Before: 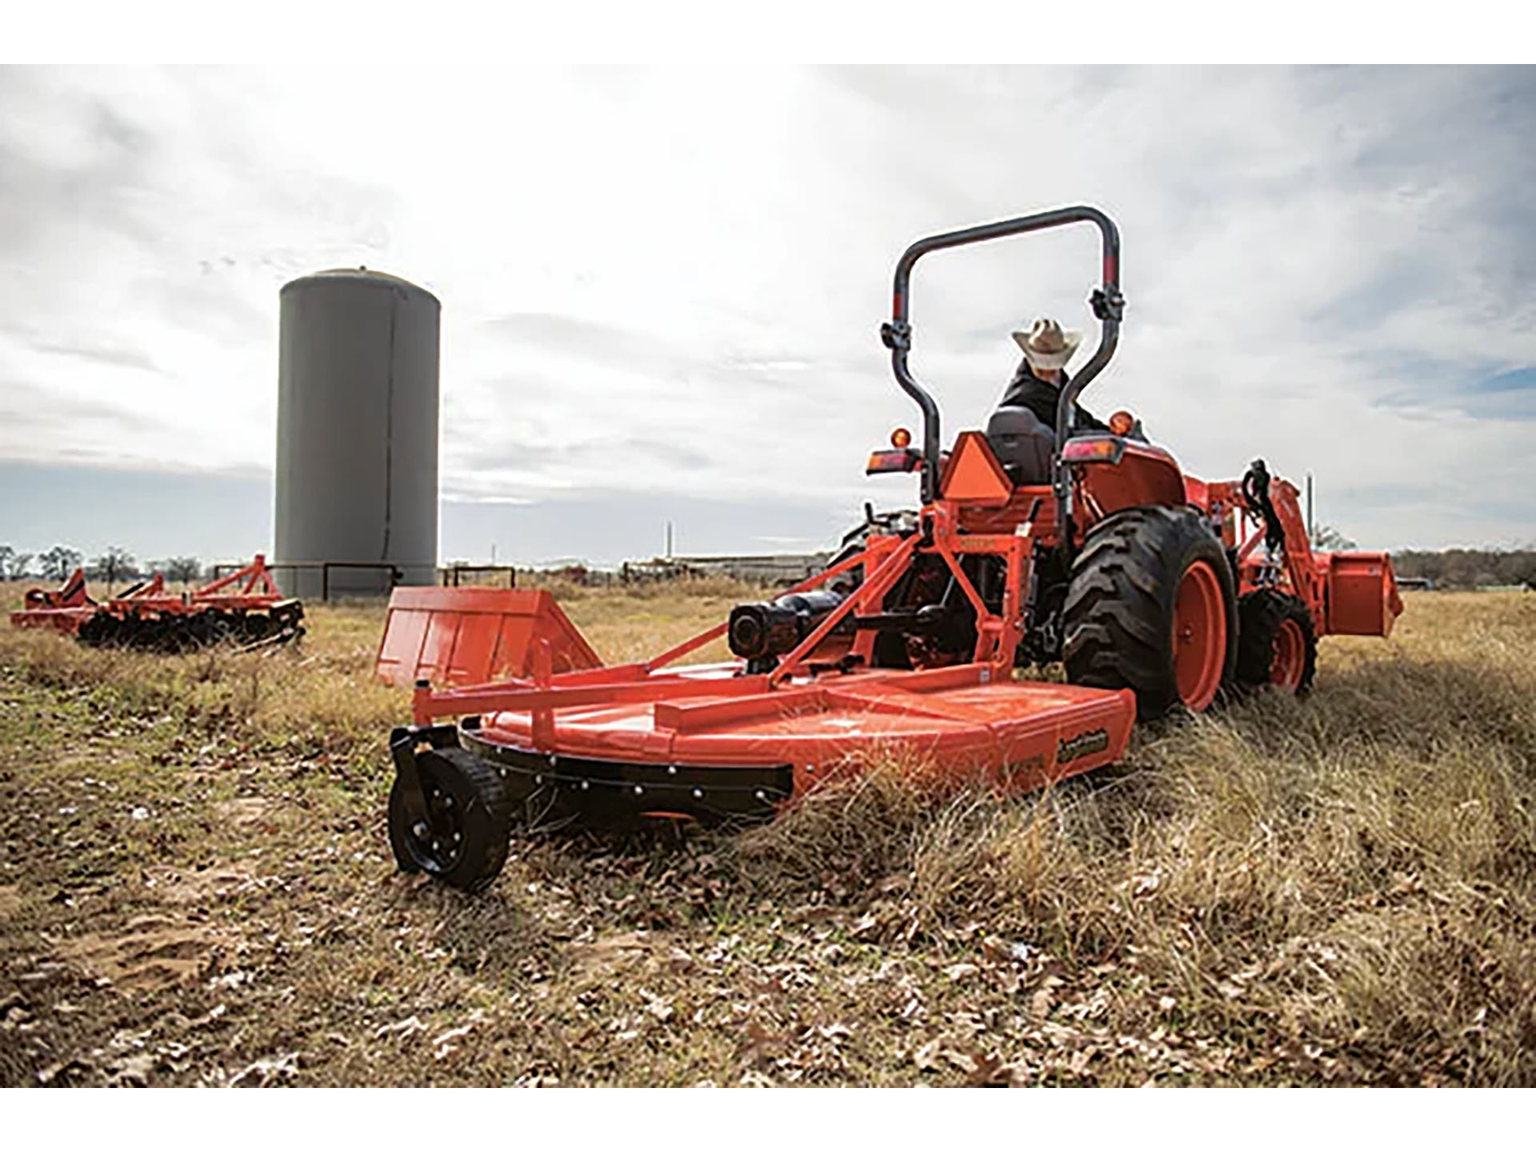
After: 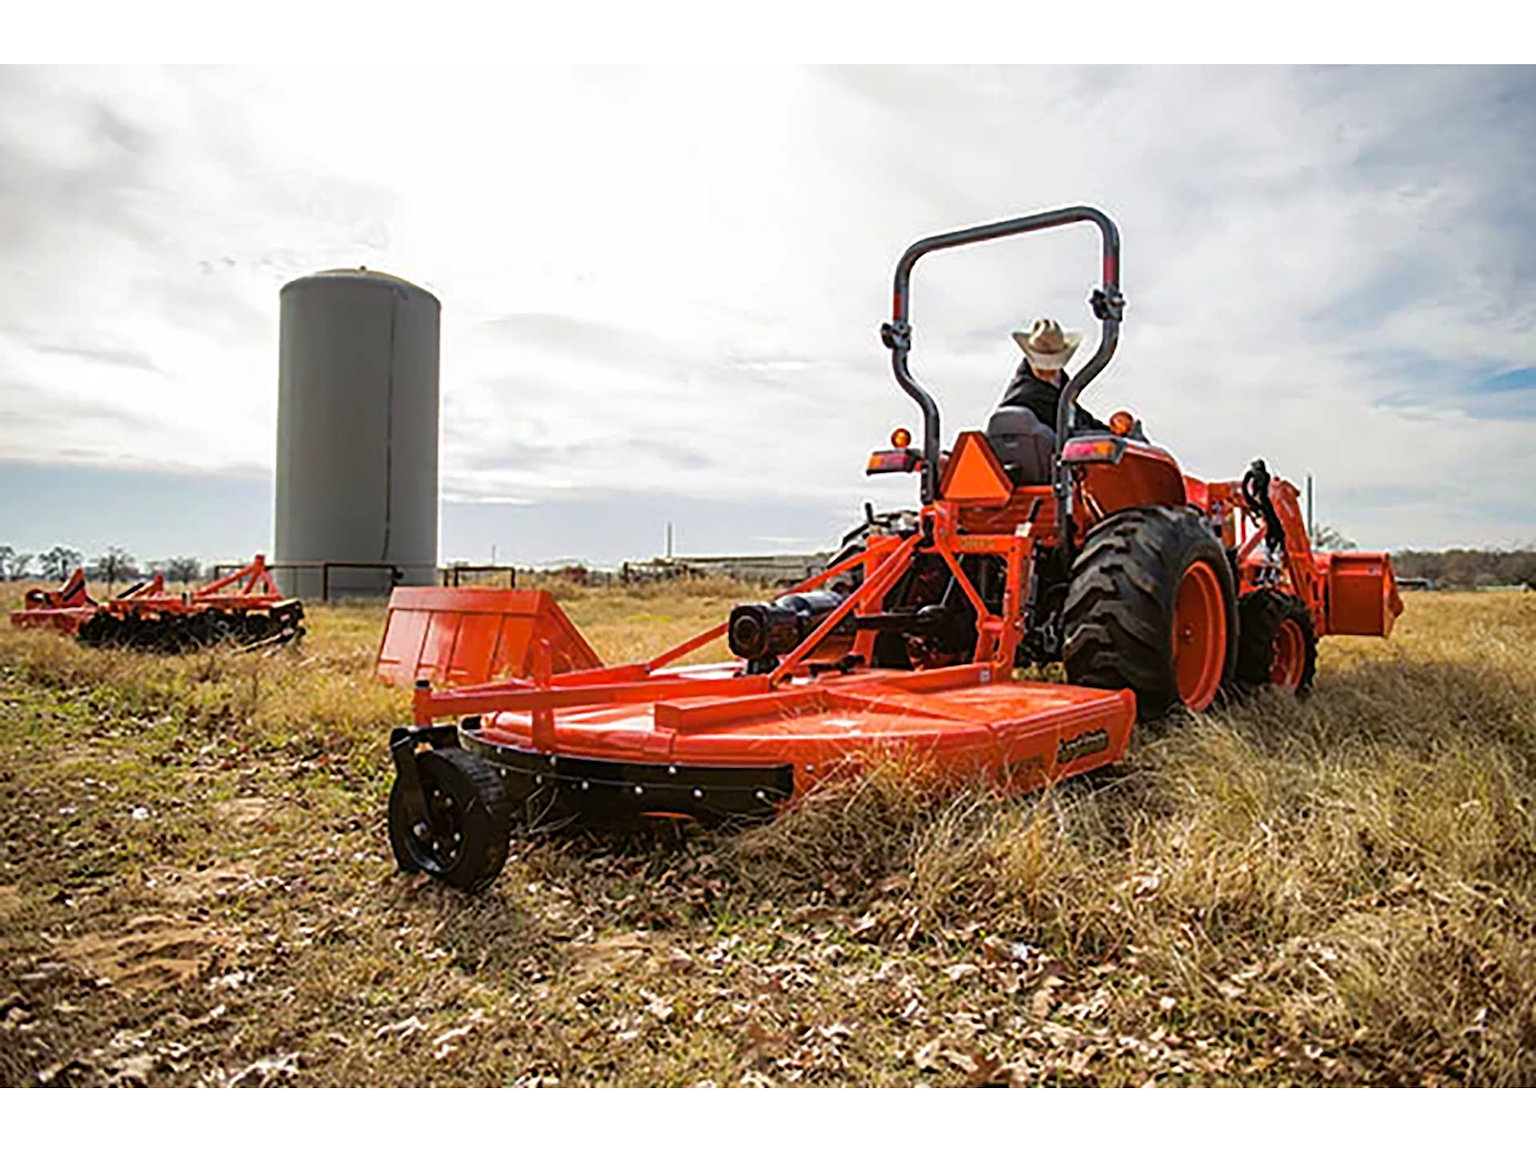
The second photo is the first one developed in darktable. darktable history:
color balance rgb: linear chroma grading › global chroma 24.904%, perceptual saturation grading › global saturation 0.43%, global vibrance 10.364%, saturation formula JzAzBz (2021)
